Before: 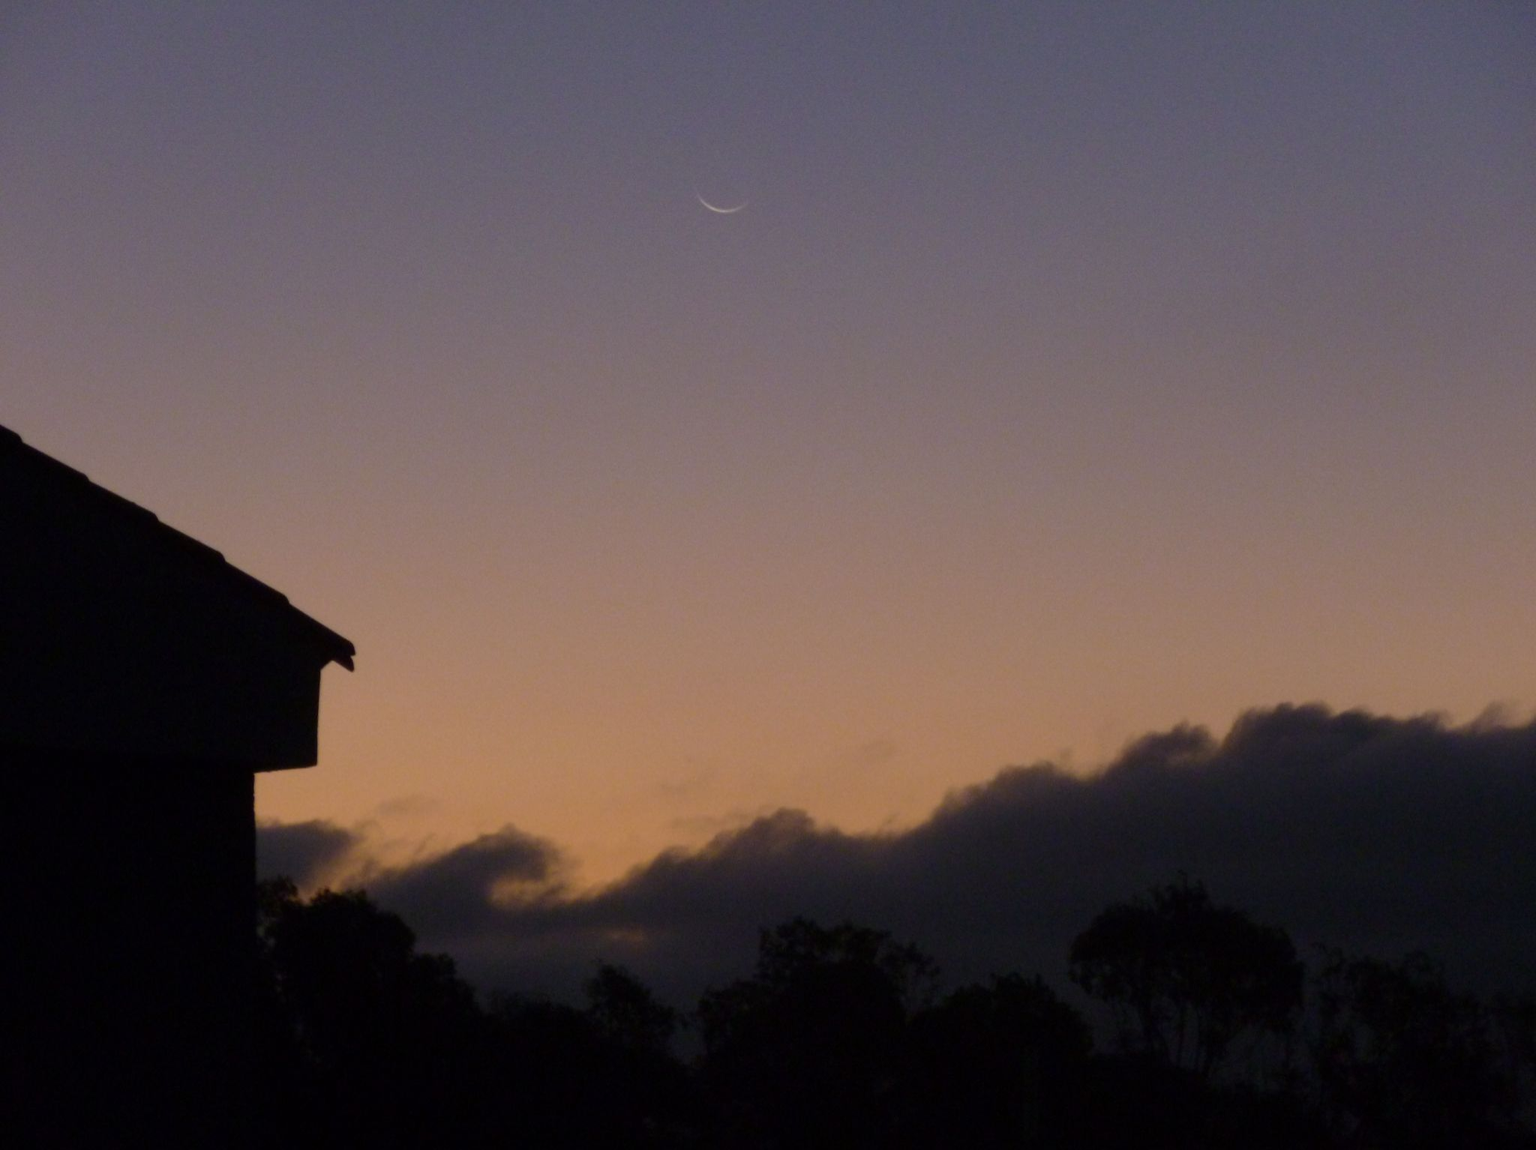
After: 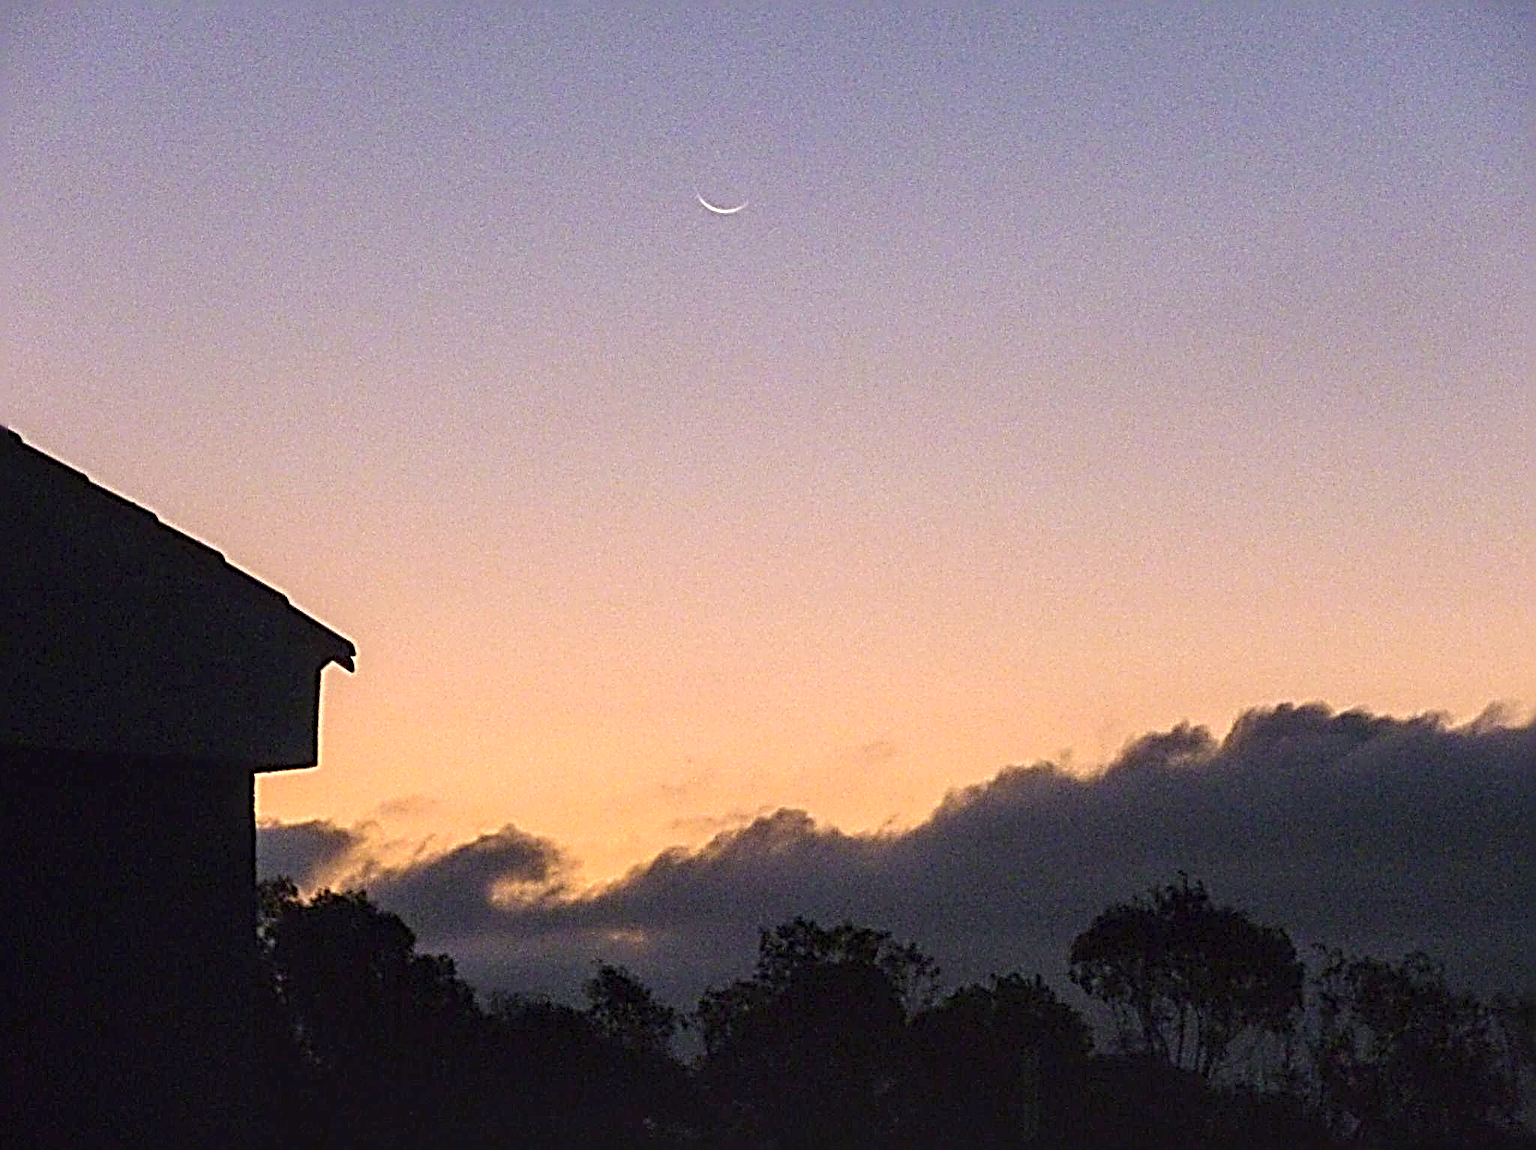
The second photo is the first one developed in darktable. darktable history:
exposure: black level correction 0, exposure 1.47 EV, compensate highlight preservation false
sharpen: radius 4.007, amount 1.99
contrast equalizer: octaves 7, y [[0.6 ×6], [0.55 ×6], [0 ×6], [0 ×6], [0 ×6]], mix 0.309
local contrast: on, module defaults
